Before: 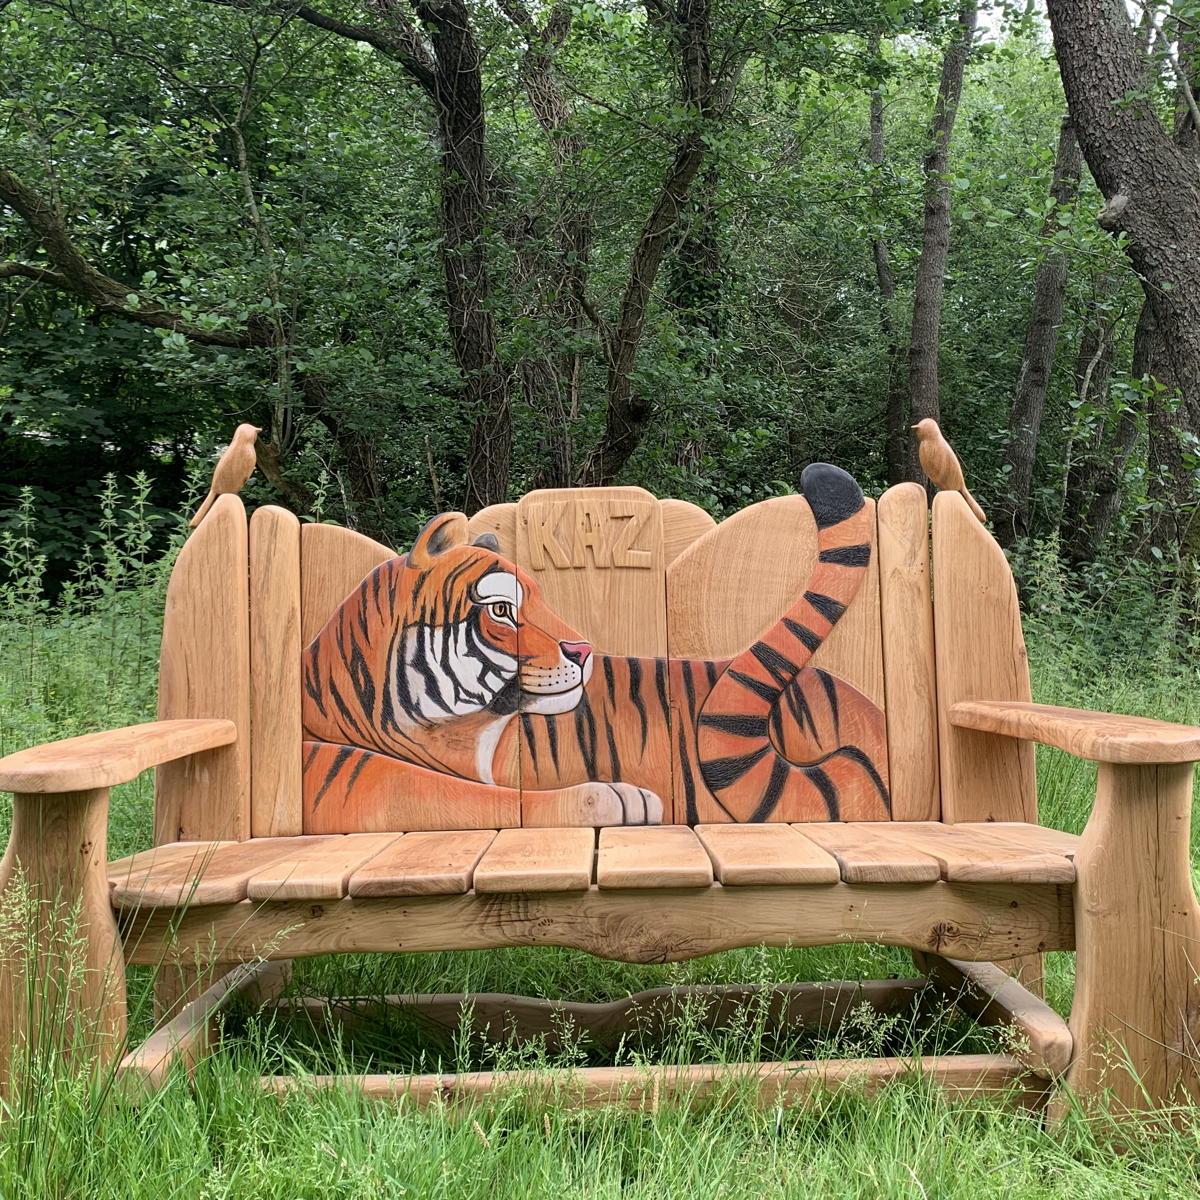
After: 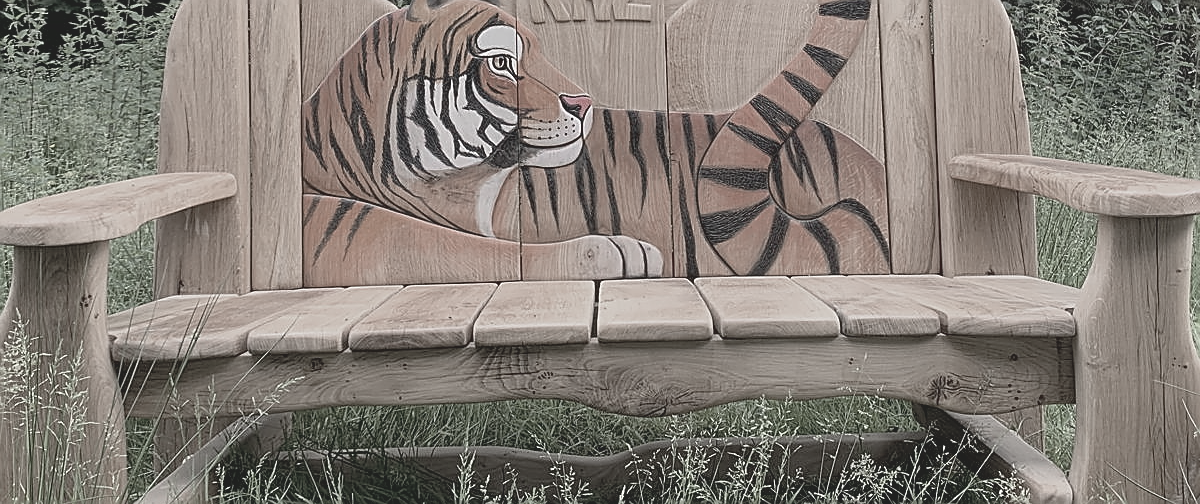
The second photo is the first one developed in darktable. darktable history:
sharpen: radius 1.347, amount 1.255, threshold 0.63
contrast brightness saturation: contrast -0.244, saturation -0.431
color zones: curves: ch1 [(0, 0.34) (0.143, 0.164) (0.286, 0.152) (0.429, 0.176) (0.571, 0.173) (0.714, 0.188) (0.857, 0.199) (1, 0.34)]
exposure: black level correction 0.005, exposure 0.003 EV, compensate exposure bias true, compensate highlight preservation false
tone equalizer: smoothing 1
shadows and highlights: shadows 32.24, highlights -32.67, soften with gaussian
crop: top 45.598%, bottom 12.234%
